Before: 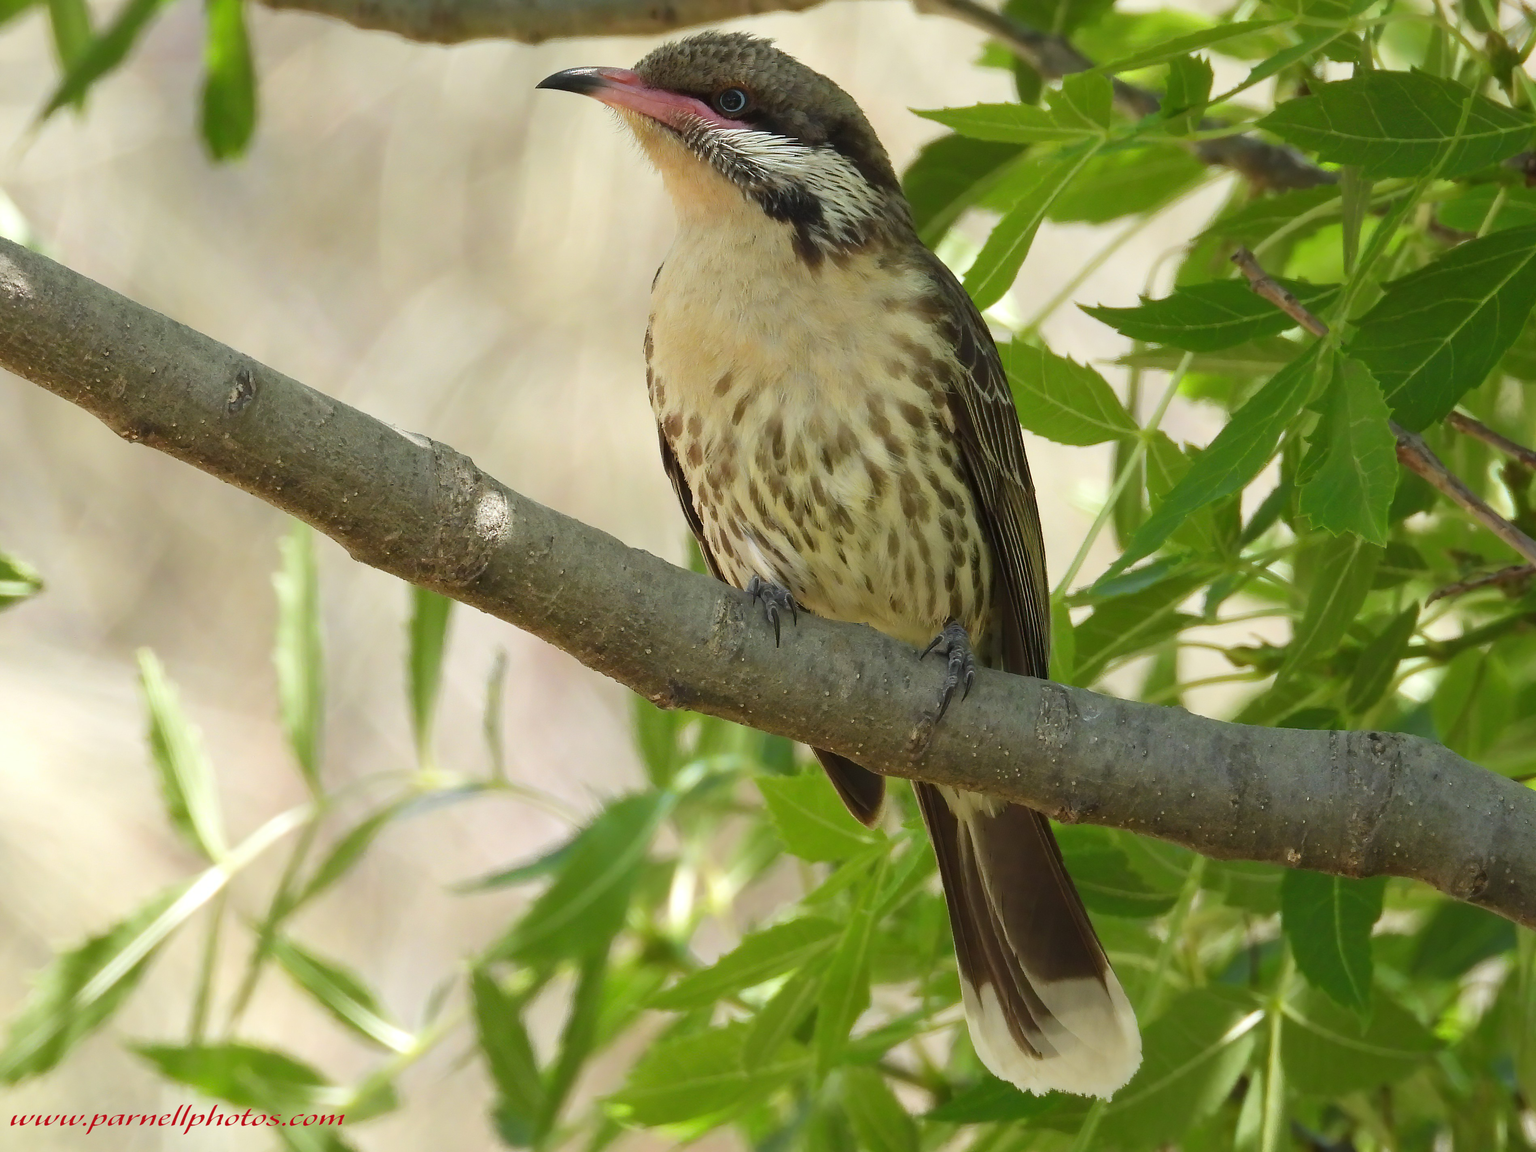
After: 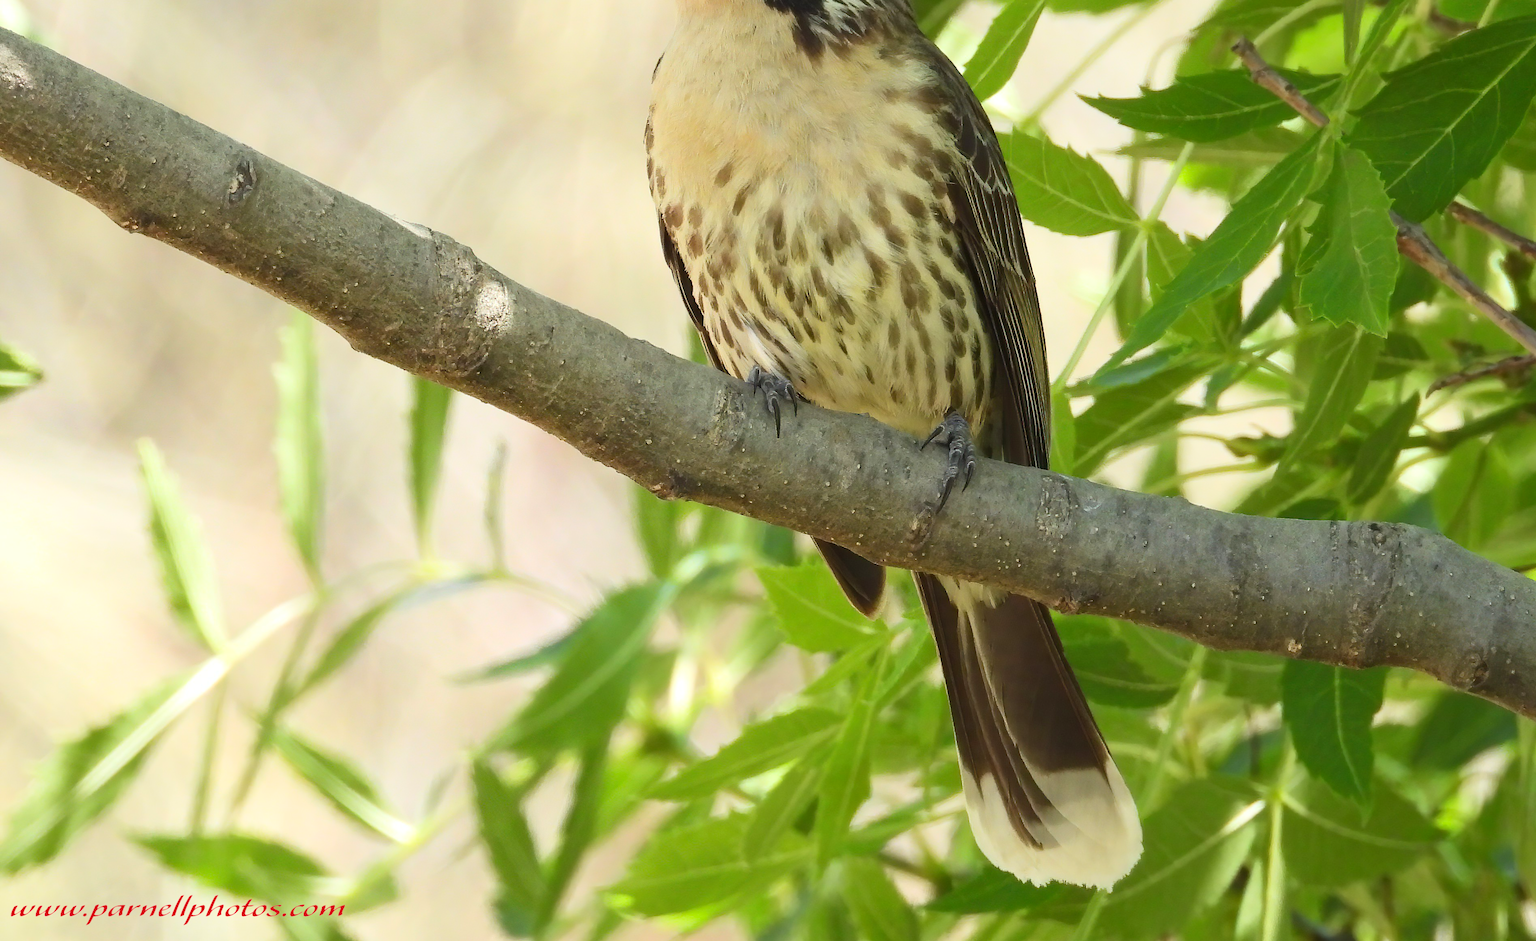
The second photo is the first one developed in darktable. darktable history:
crop and rotate: top 18.255%
contrast brightness saturation: contrast 0.199, brightness 0.147, saturation 0.146
